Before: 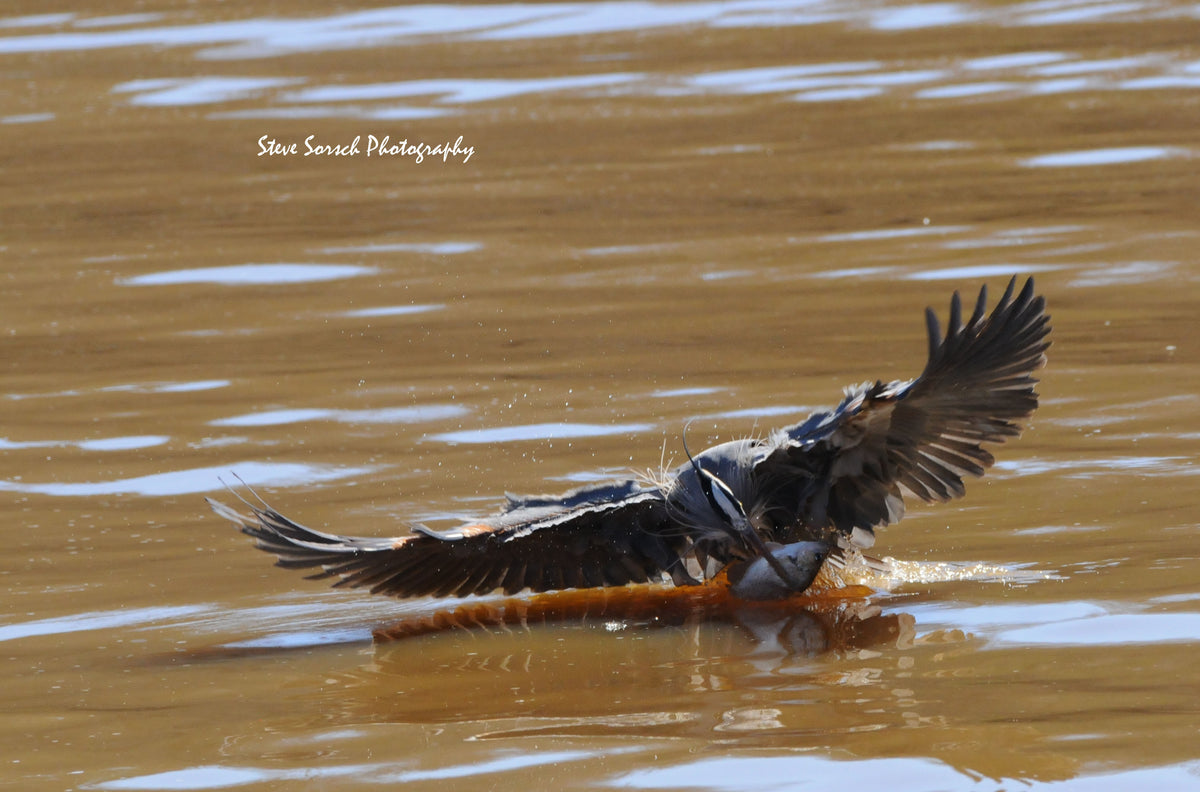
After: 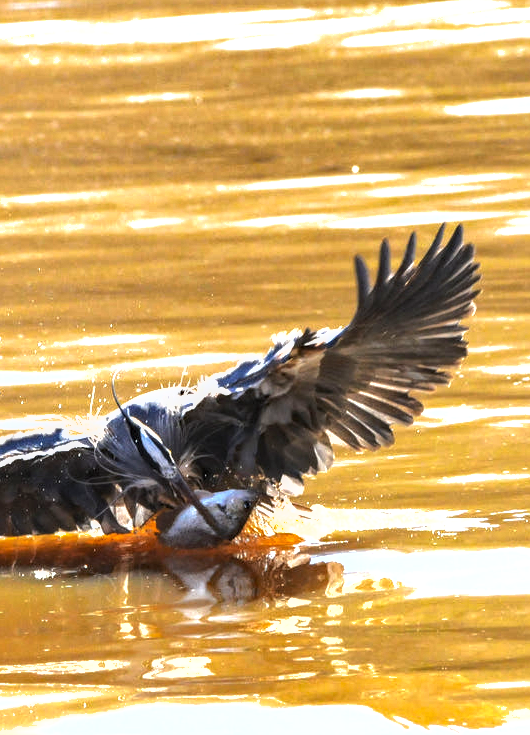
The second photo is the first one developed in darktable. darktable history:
tone equalizer: -8 EV -0.75 EV, -7 EV -0.7 EV, -6 EV -0.6 EV, -5 EV -0.4 EV, -3 EV 0.4 EV, -2 EV 0.6 EV, -1 EV 0.7 EV, +0 EV 0.75 EV, edges refinement/feathering 500, mask exposure compensation -1.57 EV, preserve details no
crop: left 47.628%, top 6.643%, right 7.874%
exposure: black level correction 0, exposure 1.3 EV, compensate exposure bias true, compensate highlight preservation false
haze removal: compatibility mode true, adaptive false
color contrast: green-magenta contrast 0.96
shadows and highlights: shadows 30
local contrast: on, module defaults
